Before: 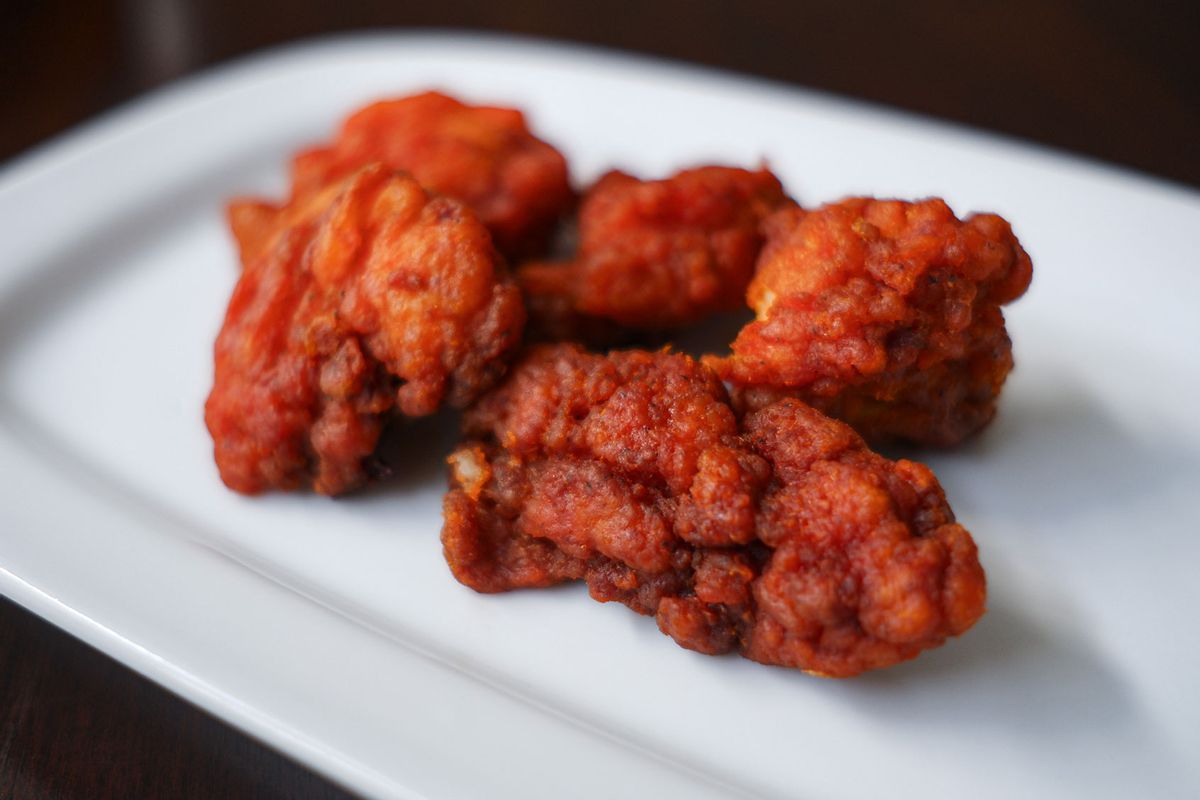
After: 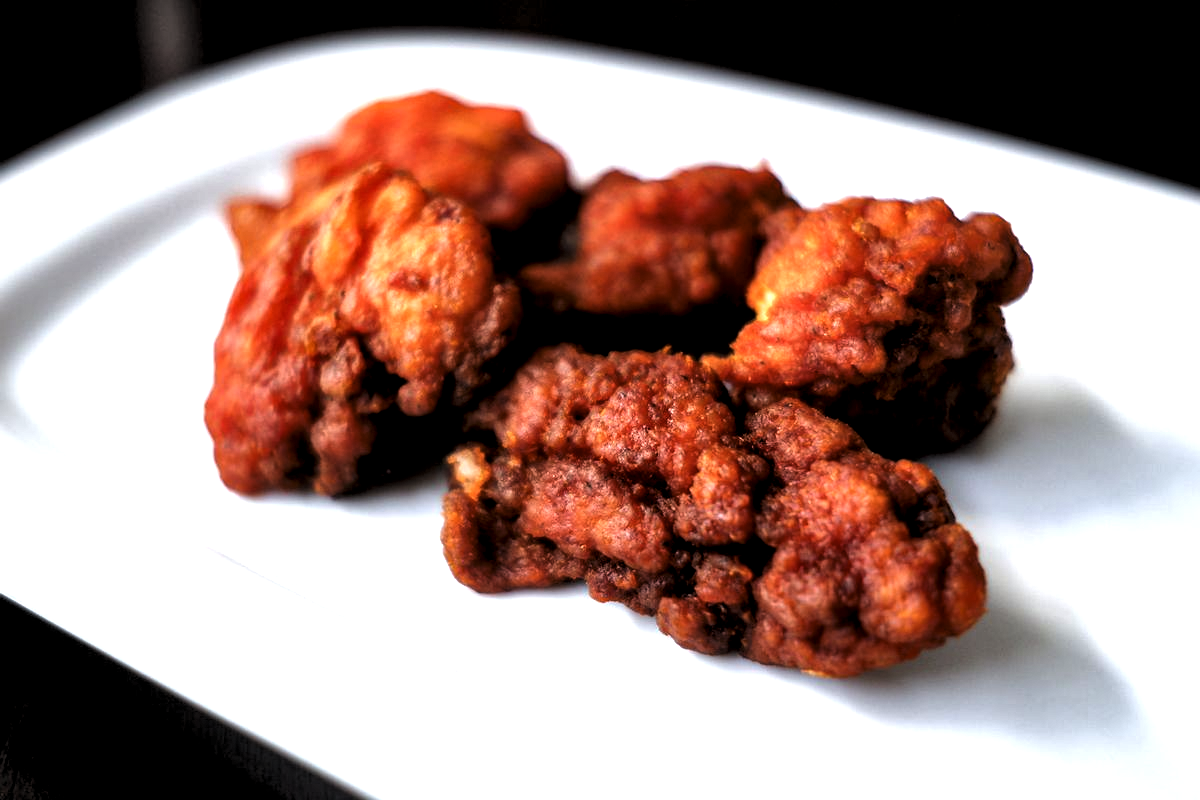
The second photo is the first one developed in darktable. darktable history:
levels: black 8.52%, levels [0.182, 0.542, 0.902]
local contrast: mode bilateral grid, contrast 26, coarseness 61, detail 152%, midtone range 0.2
exposure: exposure 0.633 EV, compensate exposure bias true, compensate highlight preservation false
